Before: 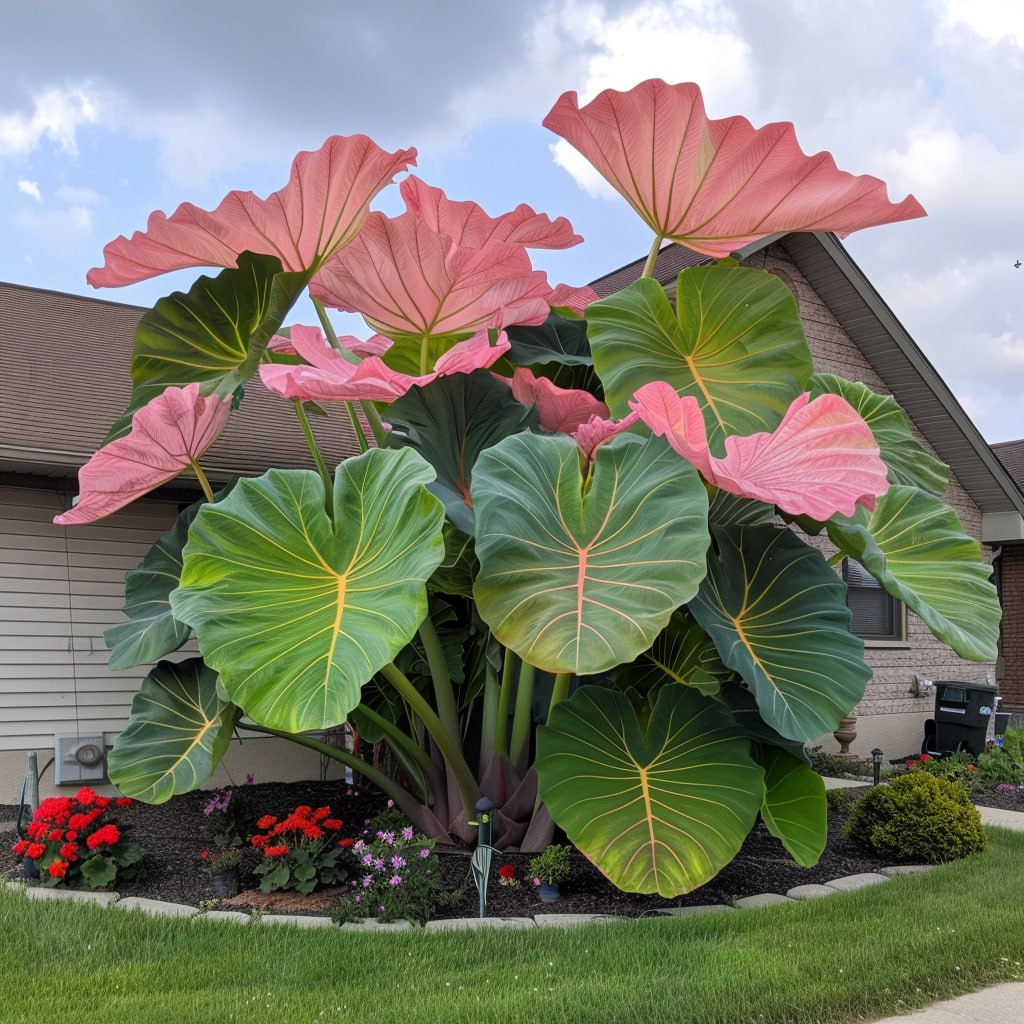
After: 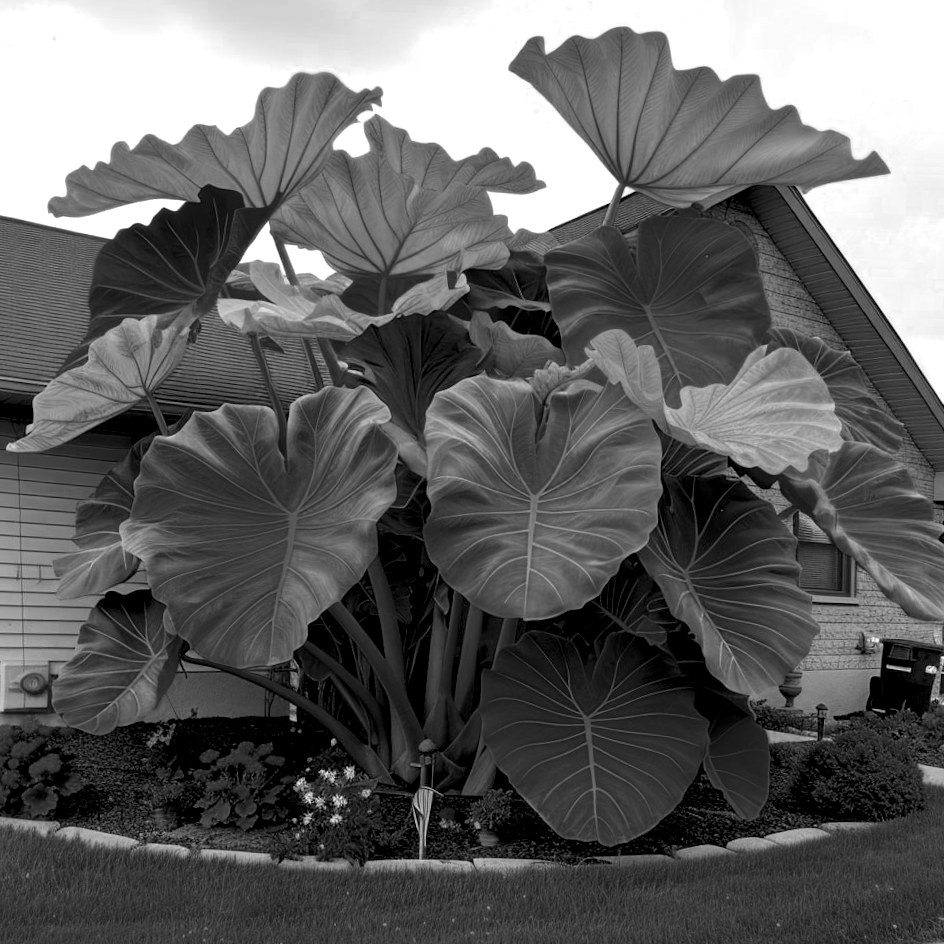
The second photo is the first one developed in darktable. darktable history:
contrast equalizer: octaves 7, y [[0.6 ×6], [0.55 ×6], [0 ×6], [0 ×6], [0 ×6]], mix 0.15
color zones: curves: ch0 [(0.287, 0.048) (0.493, 0.484) (0.737, 0.816)]; ch1 [(0, 0) (0.143, 0) (0.286, 0) (0.429, 0) (0.571, 0) (0.714, 0) (0.857, 0)]
exposure: black level correction 0.009, compensate highlight preservation false
crop and rotate: angle -1.96°, left 3.097%, top 4.154%, right 1.586%, bottom 0.529%
